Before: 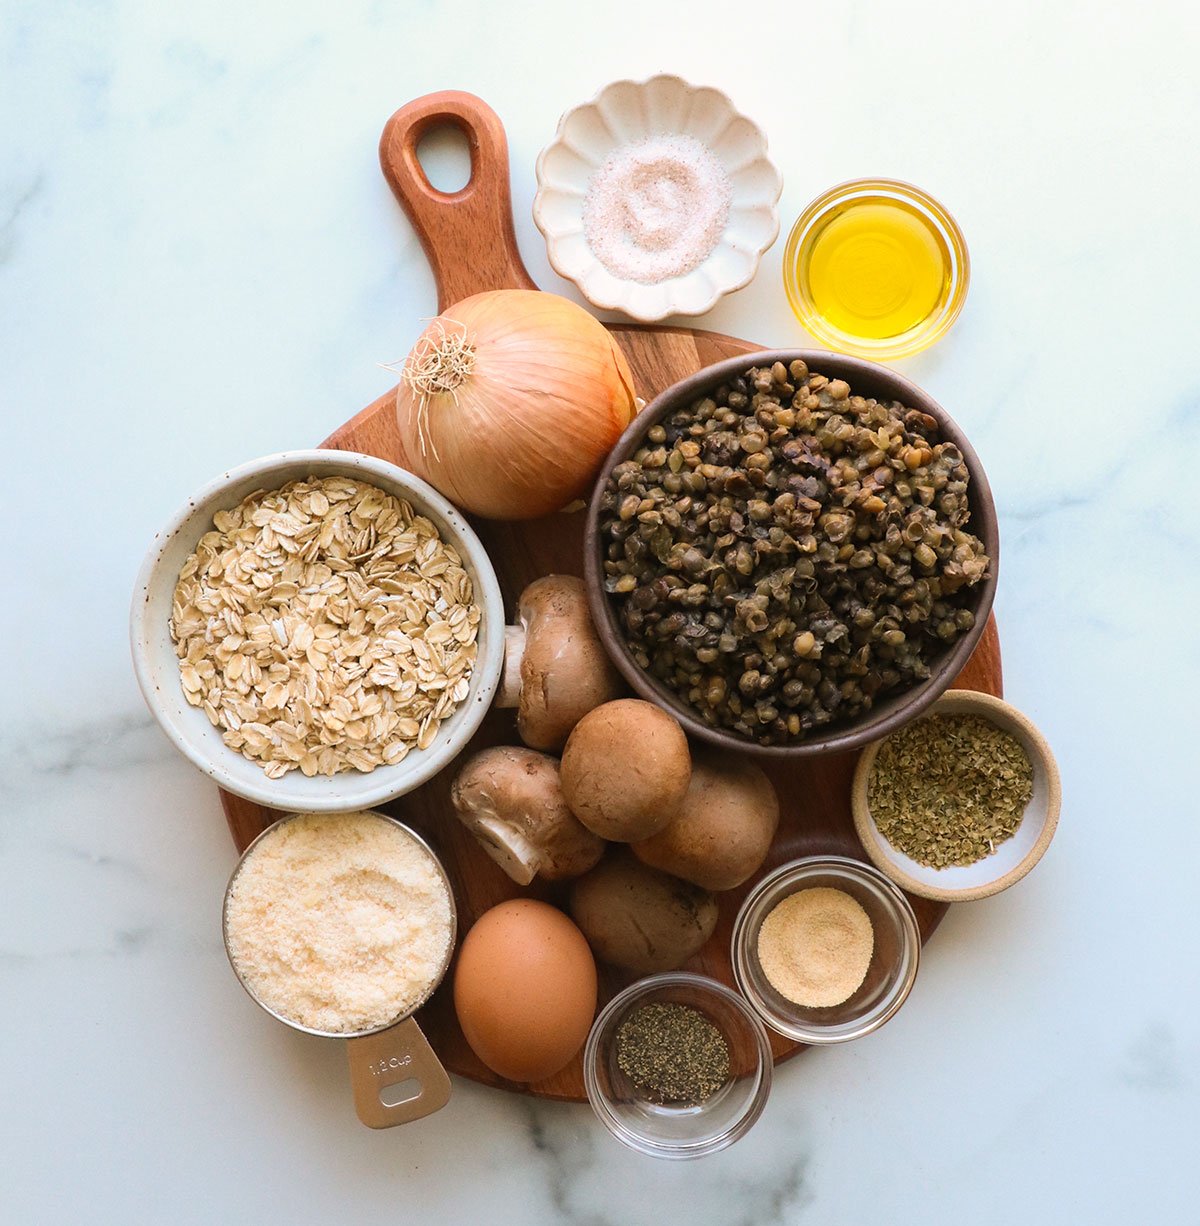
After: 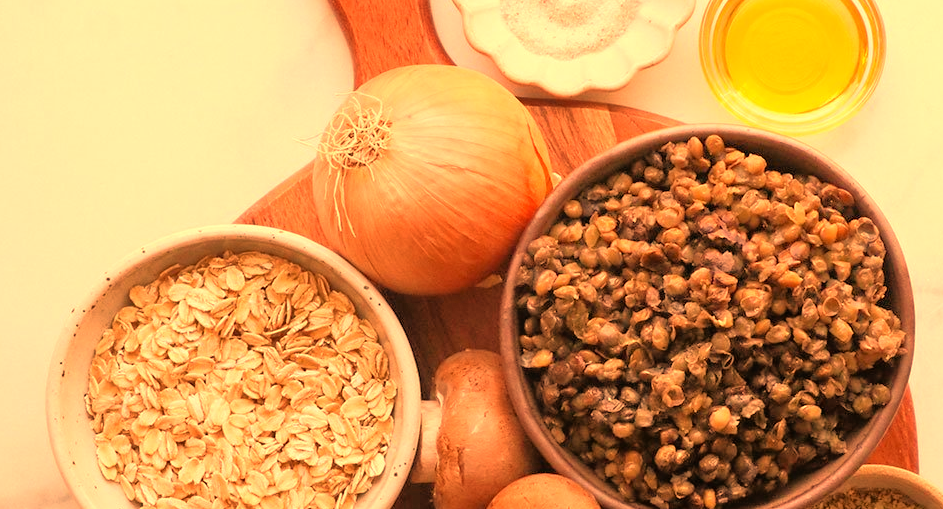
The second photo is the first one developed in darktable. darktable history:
white balance: red 1.467, blue 0.684
crop: left 7.036%, top 18.398%, right 14.379%, bottom 40.043%
tone equalizer: -7 EV 0.15 EV, -6 EV 0.6 EV, -5 EV 1.15 EV, -4 EV 1.33 EV, -3 EV 1.15 EV, -2 EV 0.6 EV, -1 EV 0.15 EV, mask exposure compensation -0.5 EV
